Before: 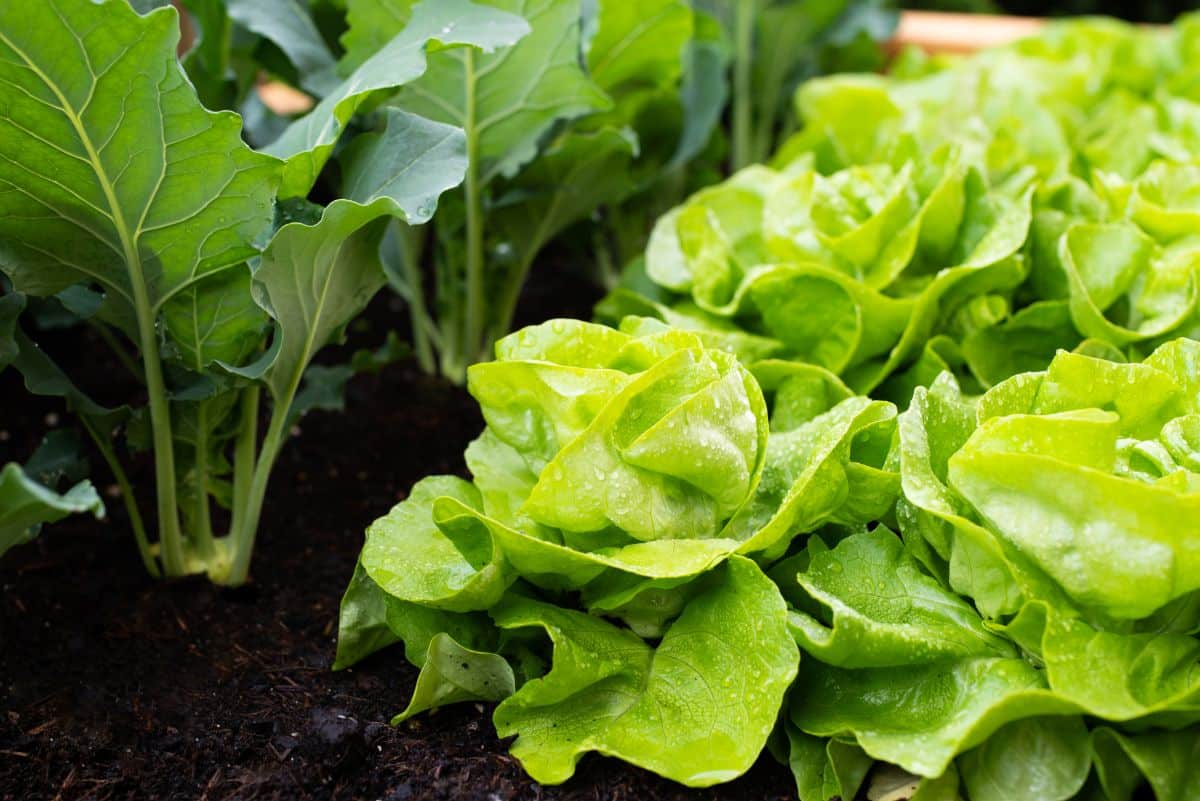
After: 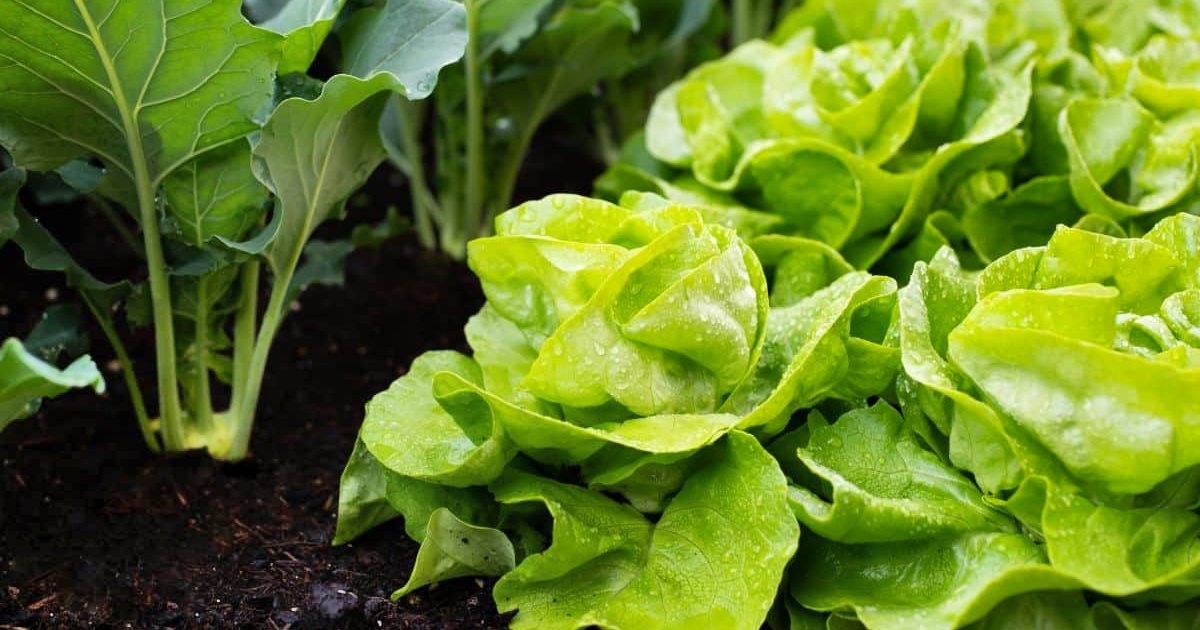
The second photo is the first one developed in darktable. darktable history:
shadows and highlights: highlights color adjustment 0%, soften with gaussian
crop and rotate: top 15.774%, bottom 5.506%
